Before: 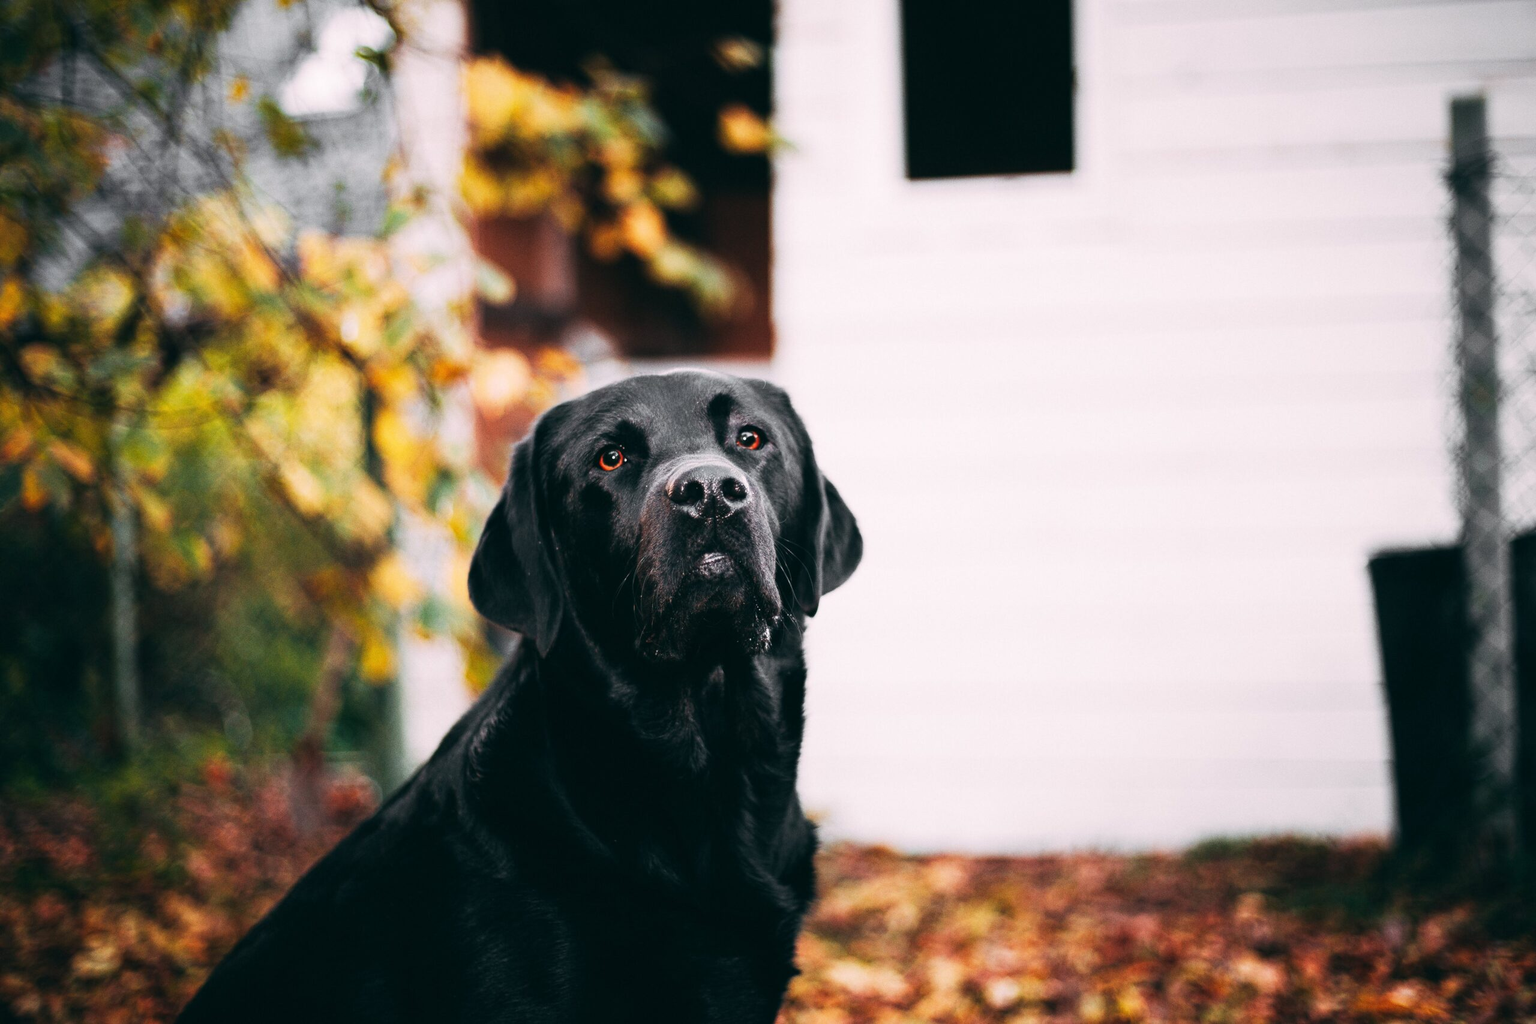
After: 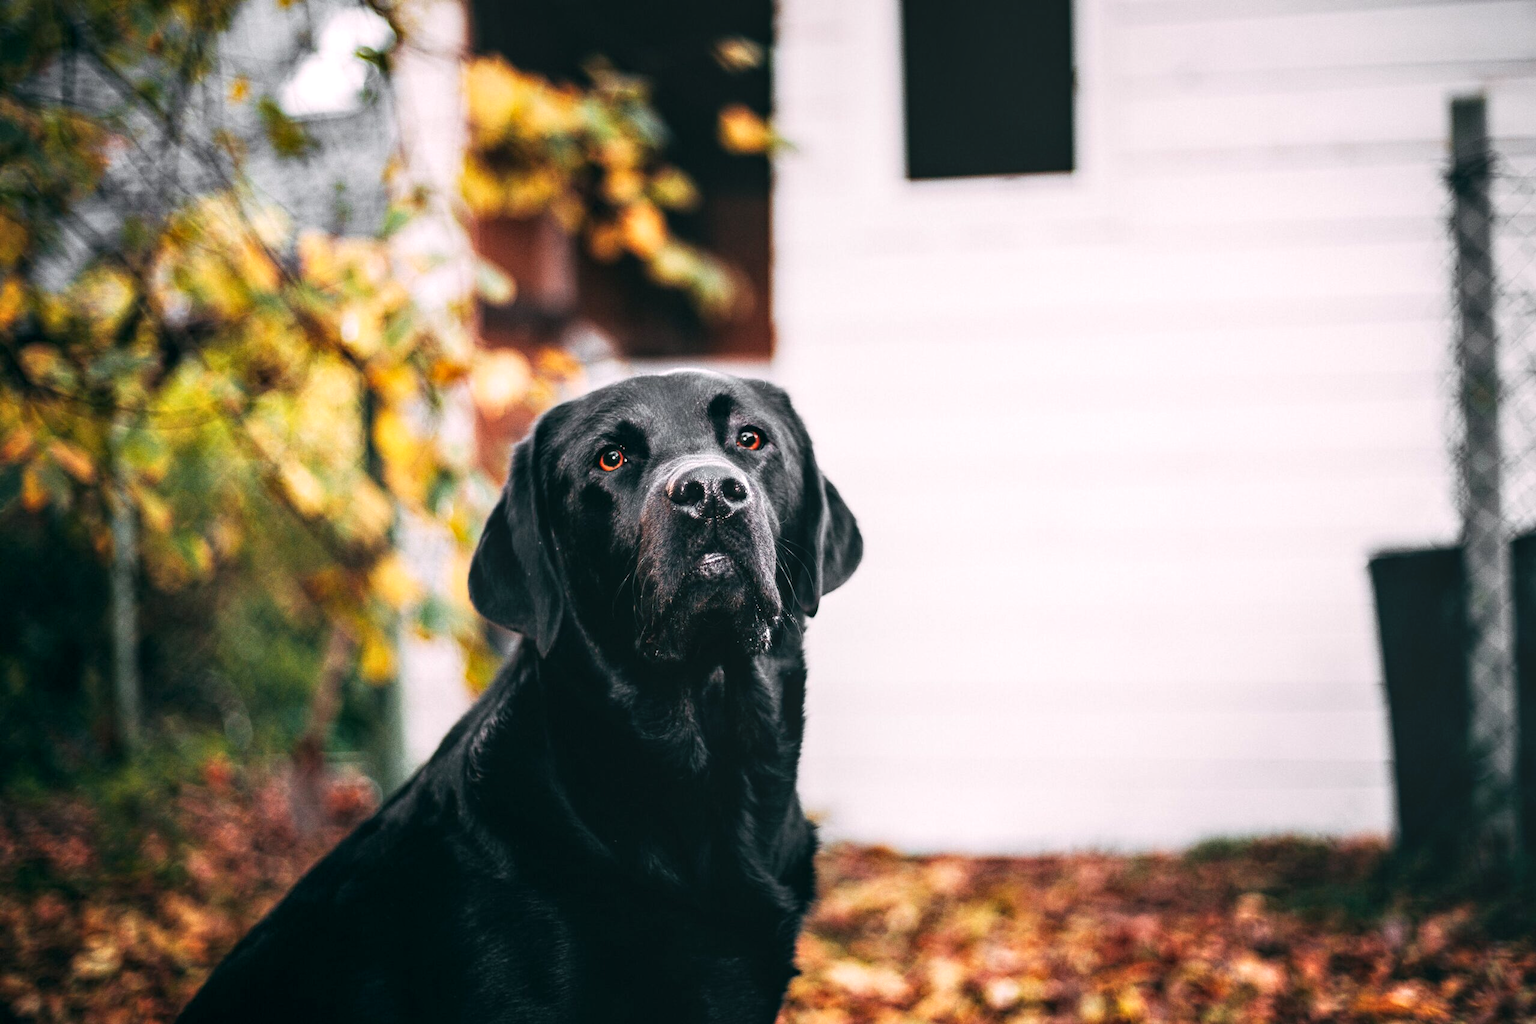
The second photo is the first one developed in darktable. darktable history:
local contrast: on, module defaults
exposure: black level correction 0.001, exposure 0.193 EV, compensate highlight preservation false
